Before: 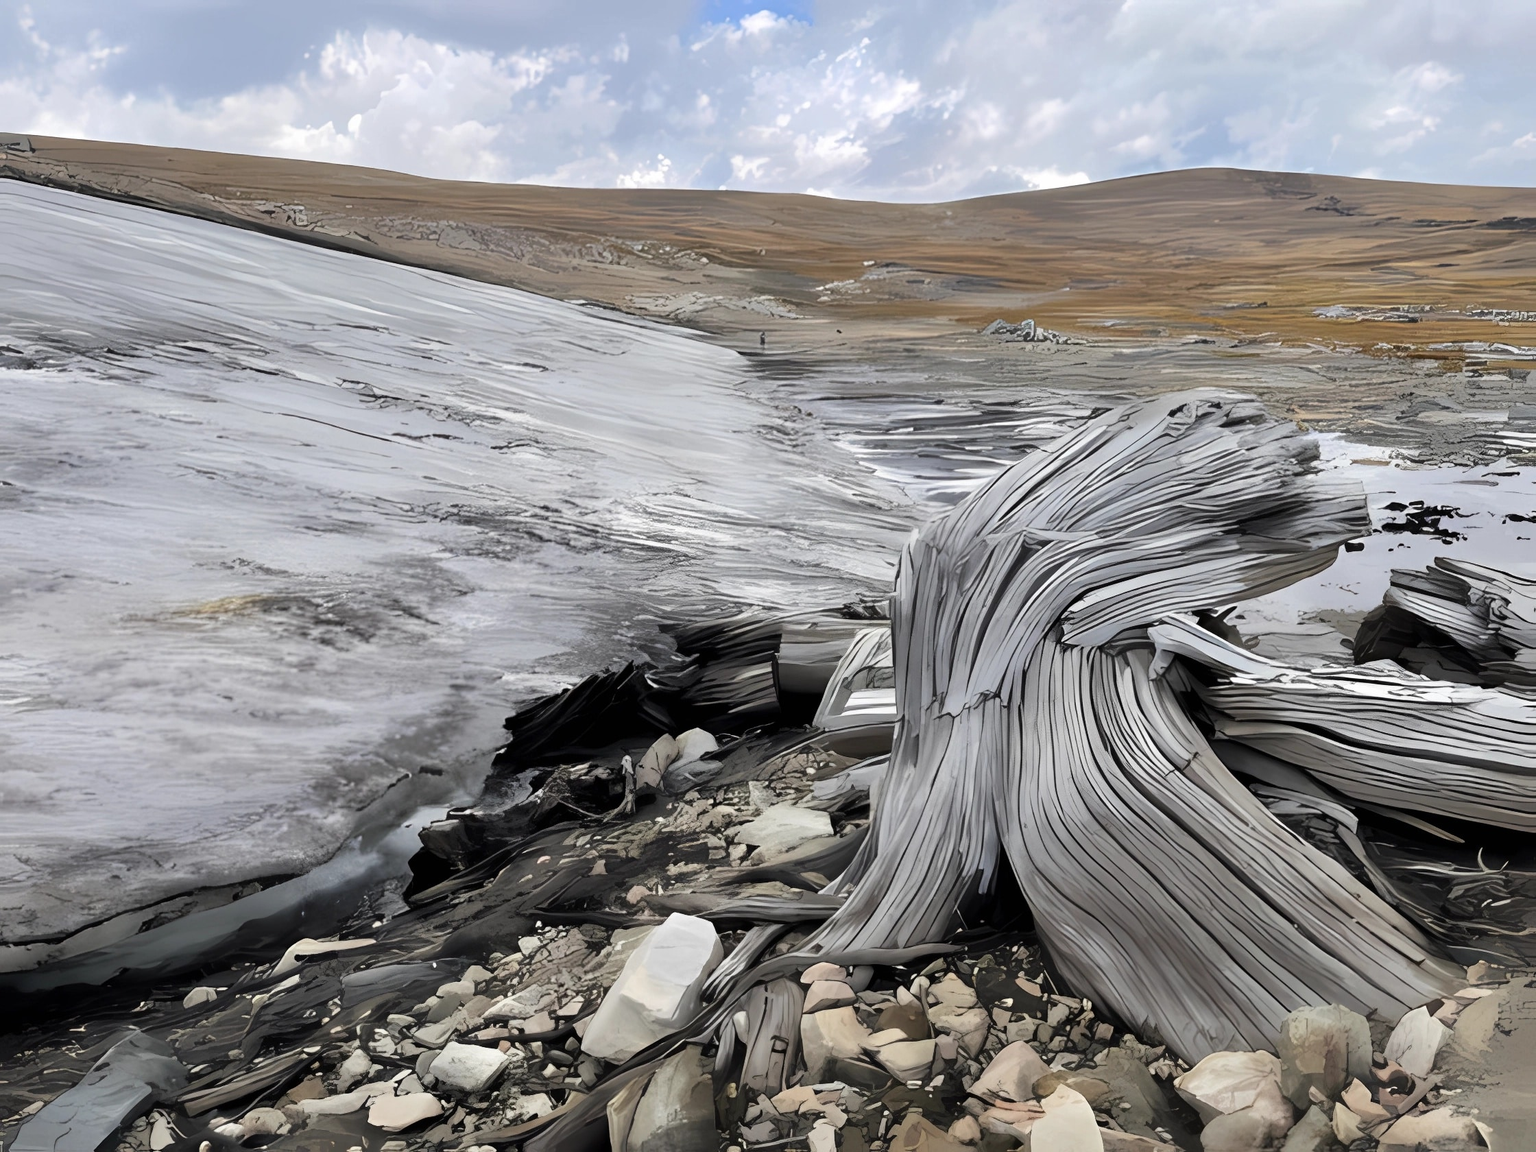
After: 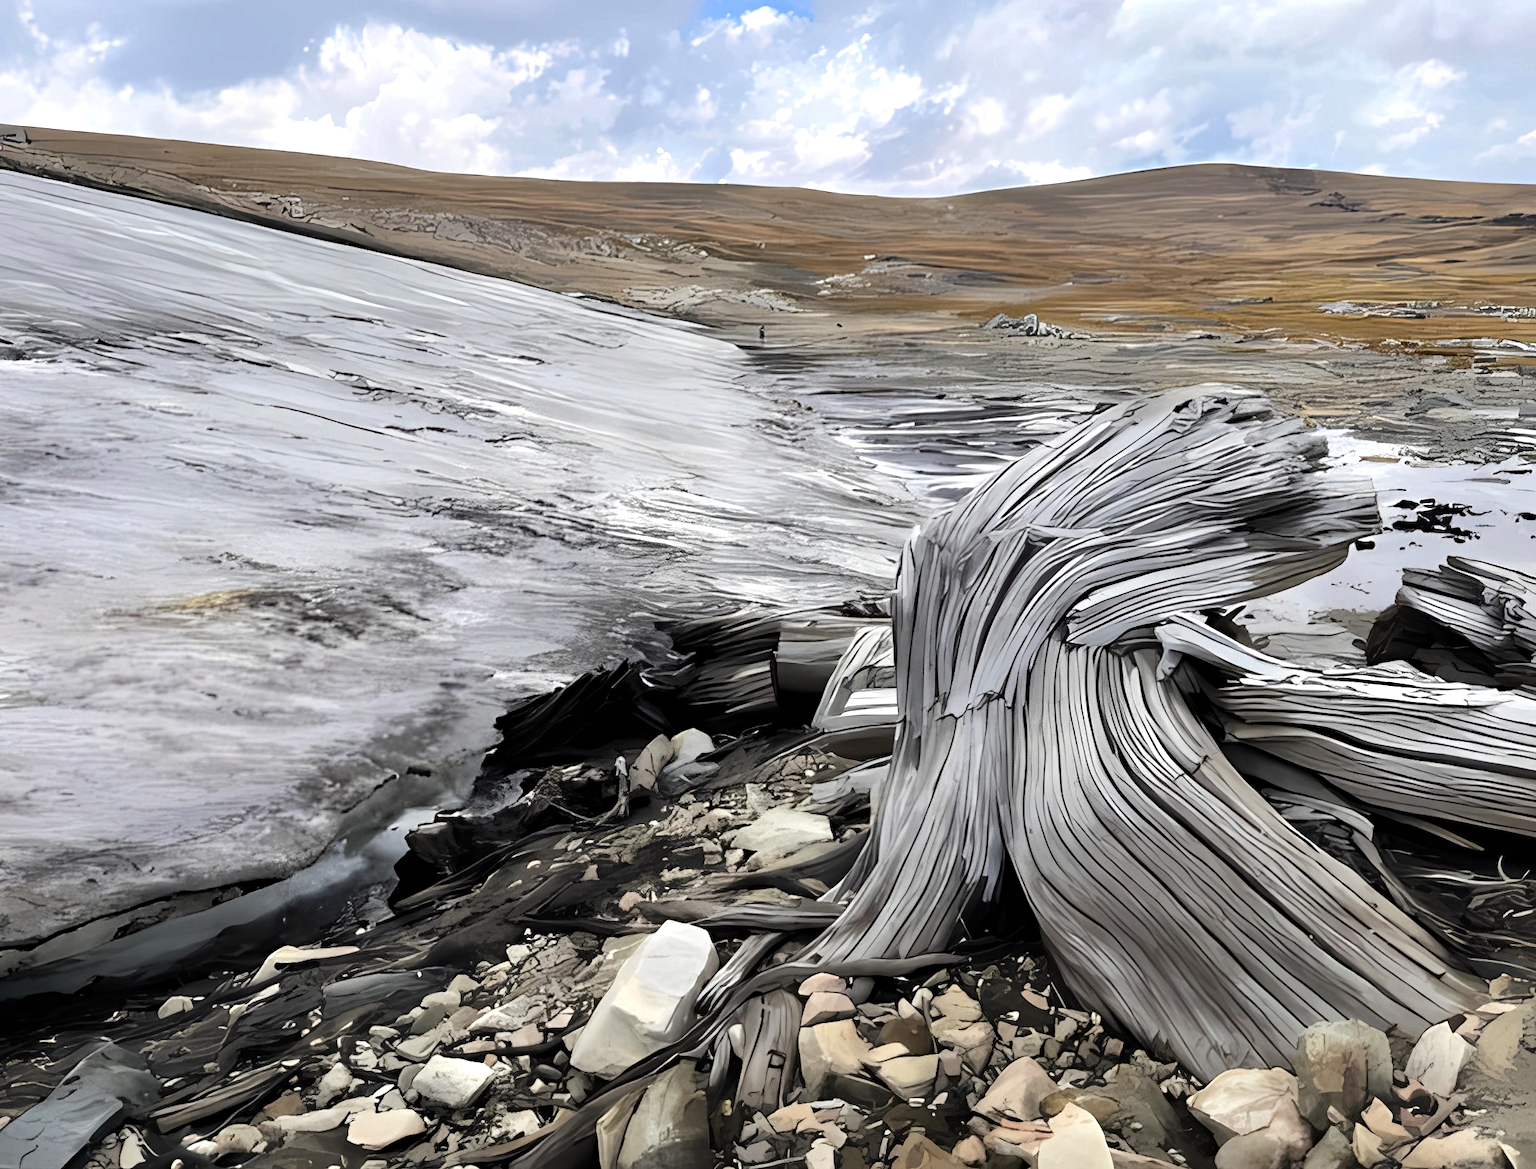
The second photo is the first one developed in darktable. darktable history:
tone equalizer: -8 EV -0.417 EV, -7 EV -0.389 EV, -6 EV -0.333 EV, -5 EV -0.222 EV, -3 EV 0.222 EV, -2 EV 0.333 EV, -1 EV 0.389 EV, +0 EV 0.417 EV, edges refinement/feathering 500, mask exposure compensation -1.57 EV, preserve details no
rotate and perspective: rotation 0.226°, lens shift (vertical) -0.042, crop left 0.023, crop right 0.982, crop top 0.006, crop bottom 0.994
haze removal: compatibility mode true, adaptive false
